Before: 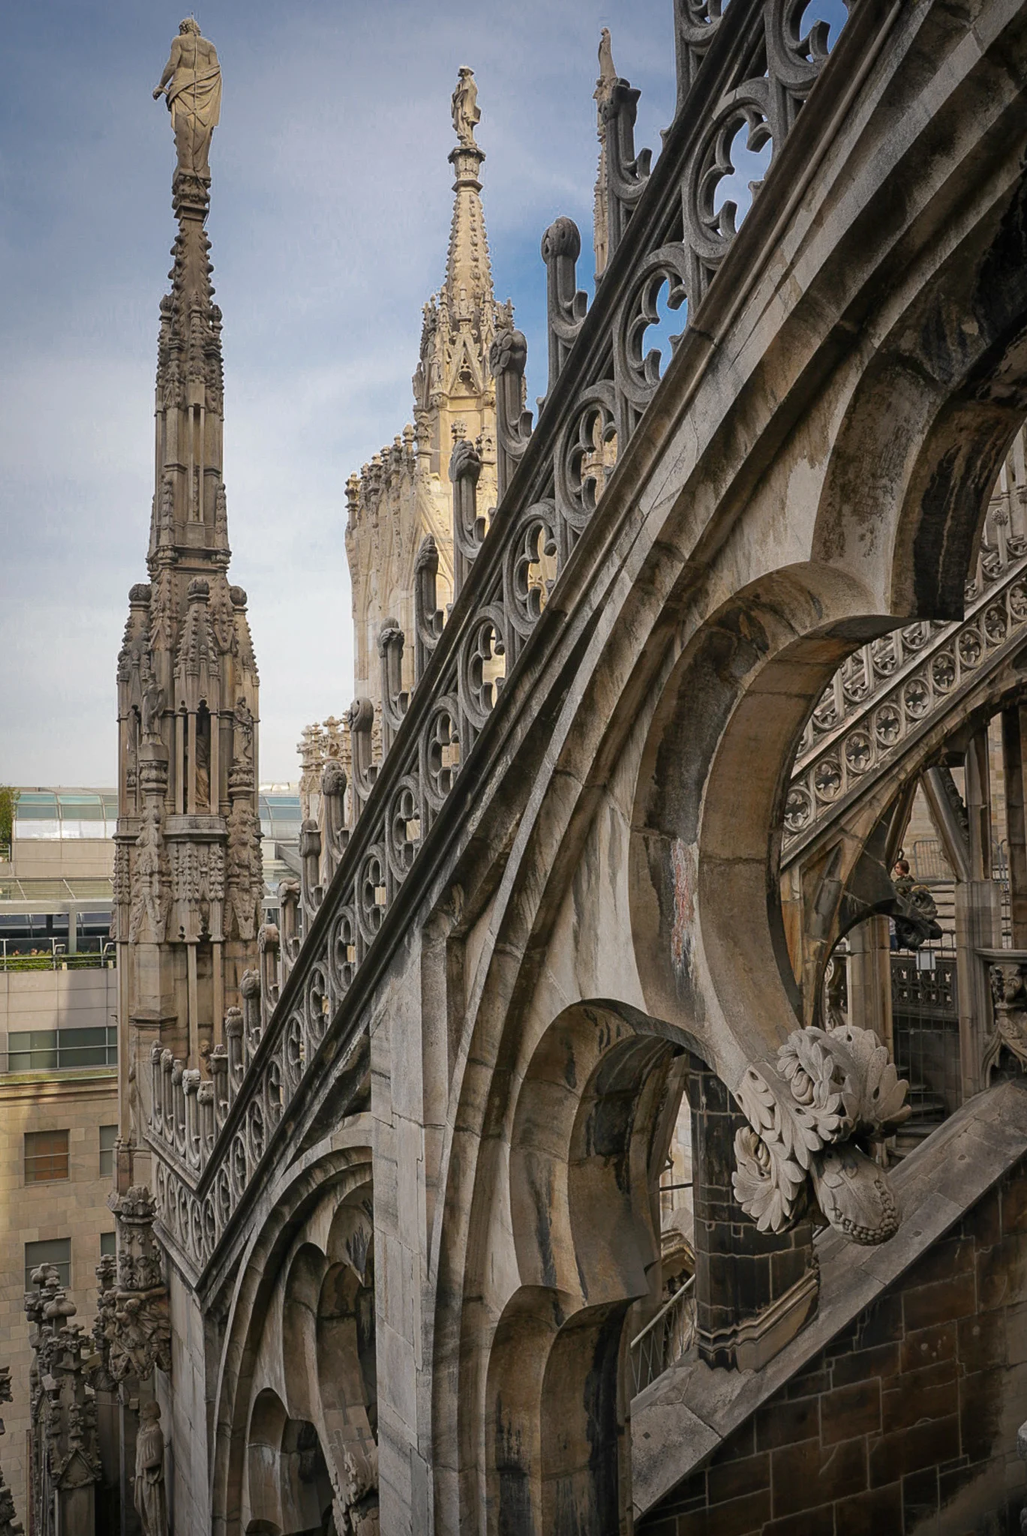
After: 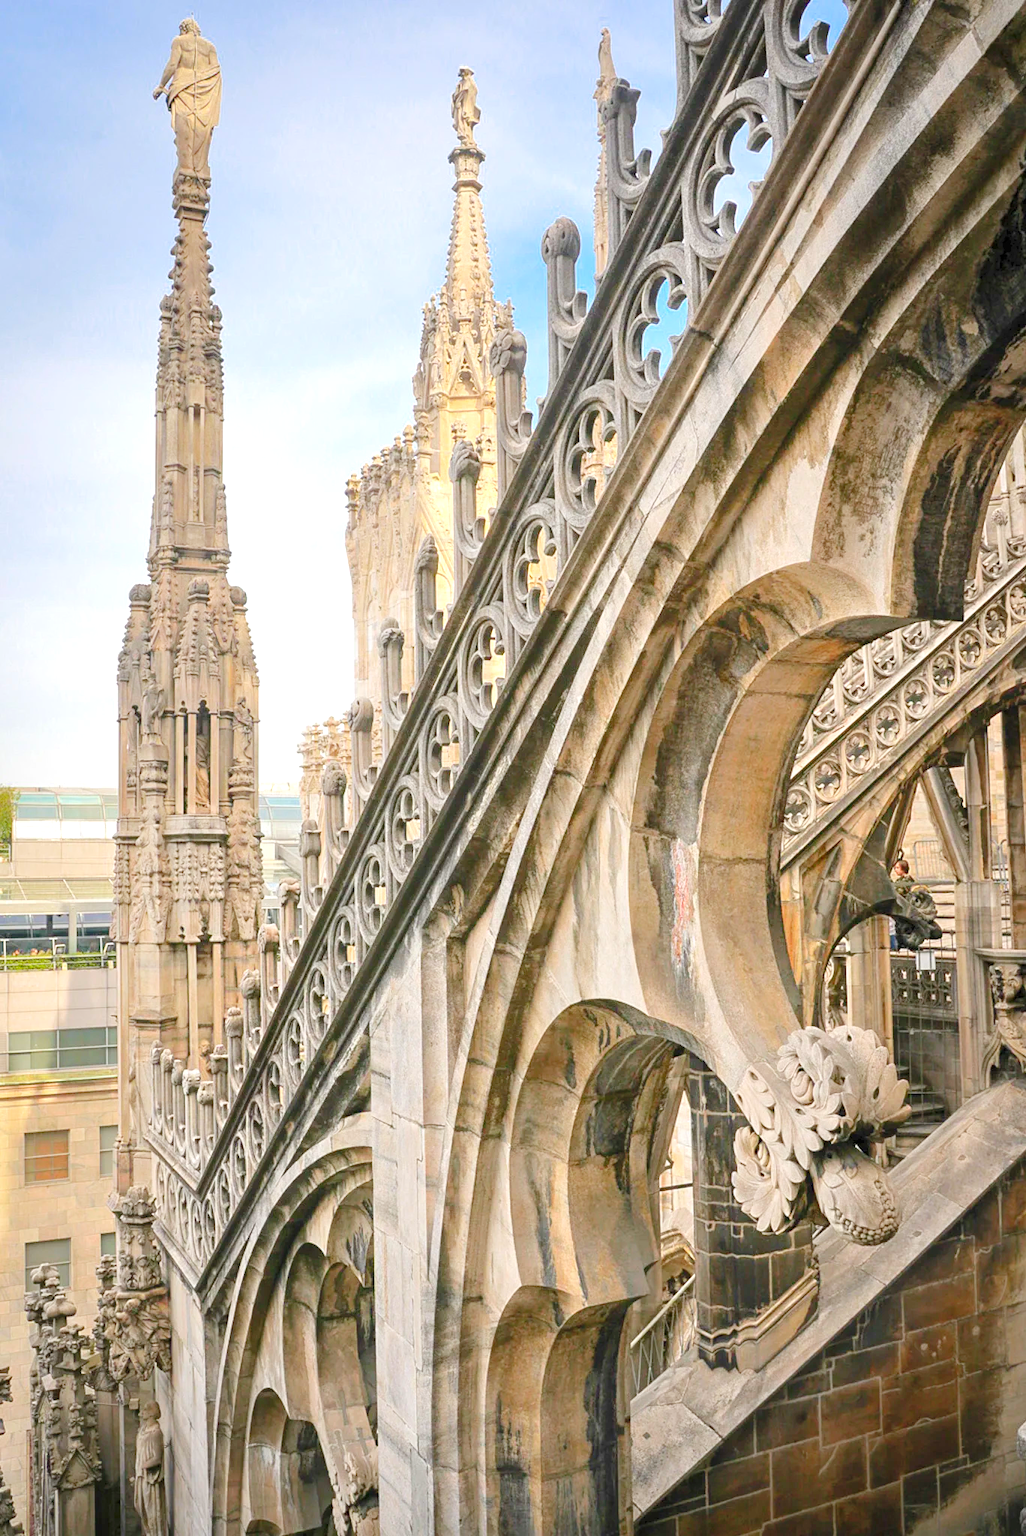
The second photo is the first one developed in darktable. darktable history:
levels: levels [0.008, 0.318, 0.836]
white balance: emerald 1
tone equalizer: -8 EV 0.001 EV, -7 EV -0.004 EV, -6 EV 0.009 EV, -5 EV 0.032 EV, -4 EV 0.276 EV, -3 EV 0.644 EV, -2 EV 0.584 EV, -1 EV 0.187 EV, +0 EV 0.024 EV
